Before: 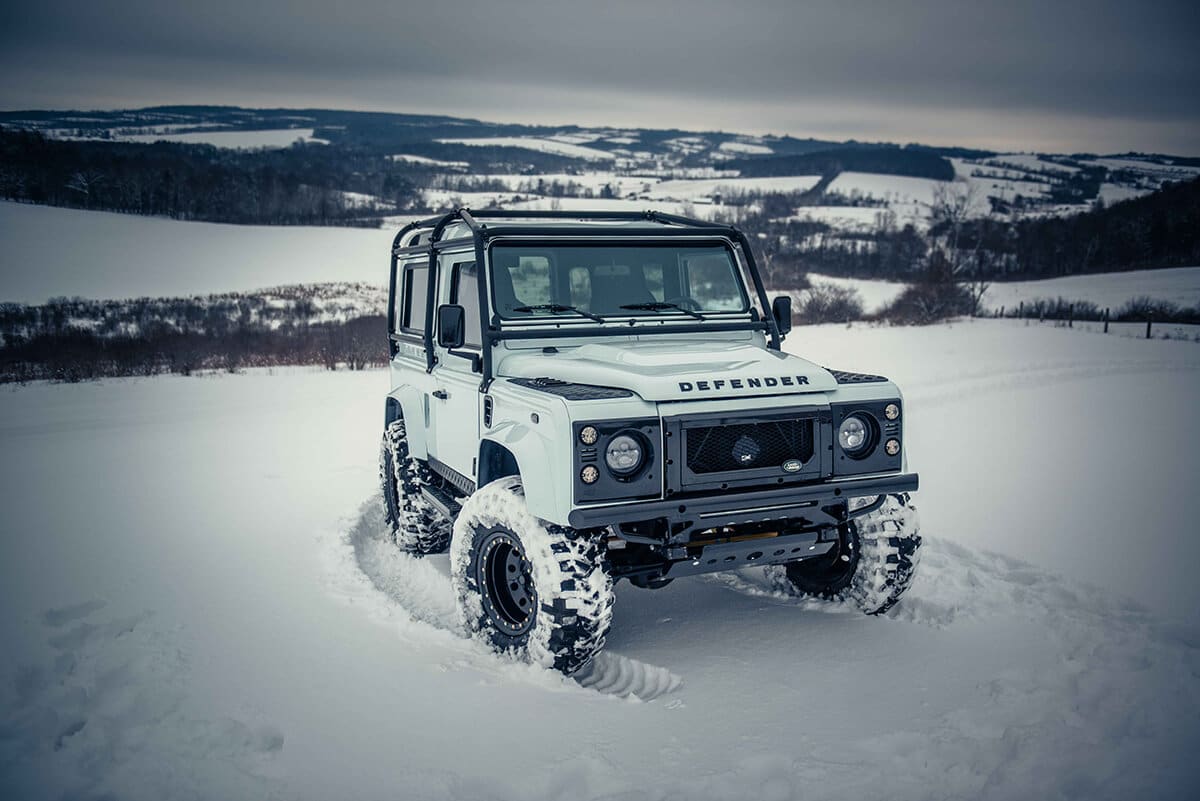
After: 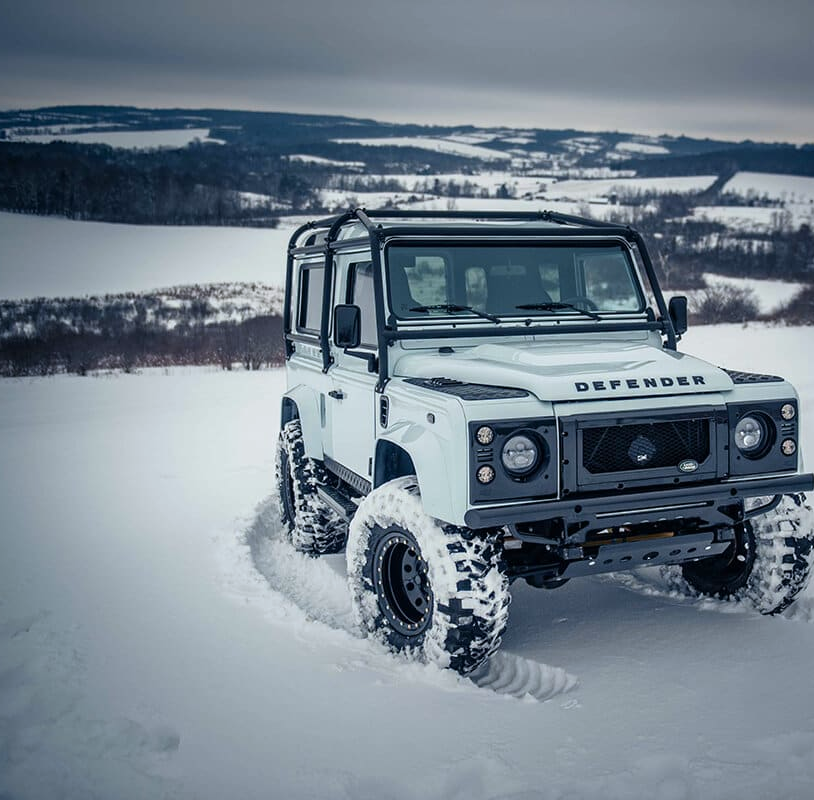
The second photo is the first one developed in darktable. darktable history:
color correction: highlights a* -0.13, highlights b* -5.52, shadows a* -0.129, shadows b* -0.141
crop and rotate: left 8.74%, right 23.344%
